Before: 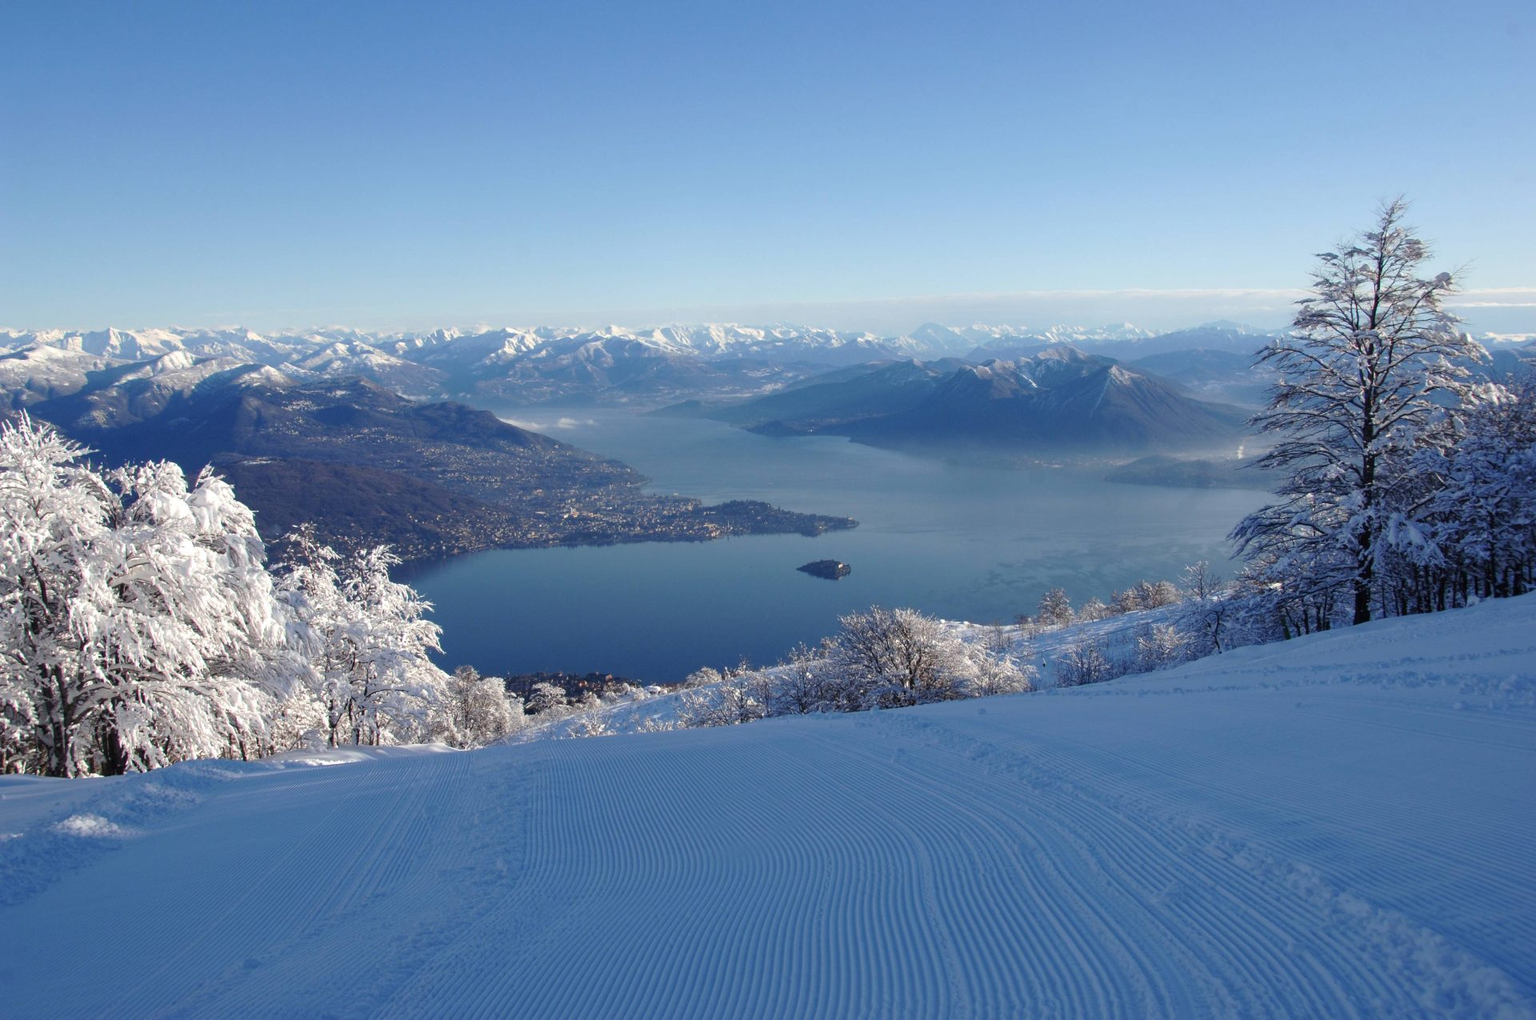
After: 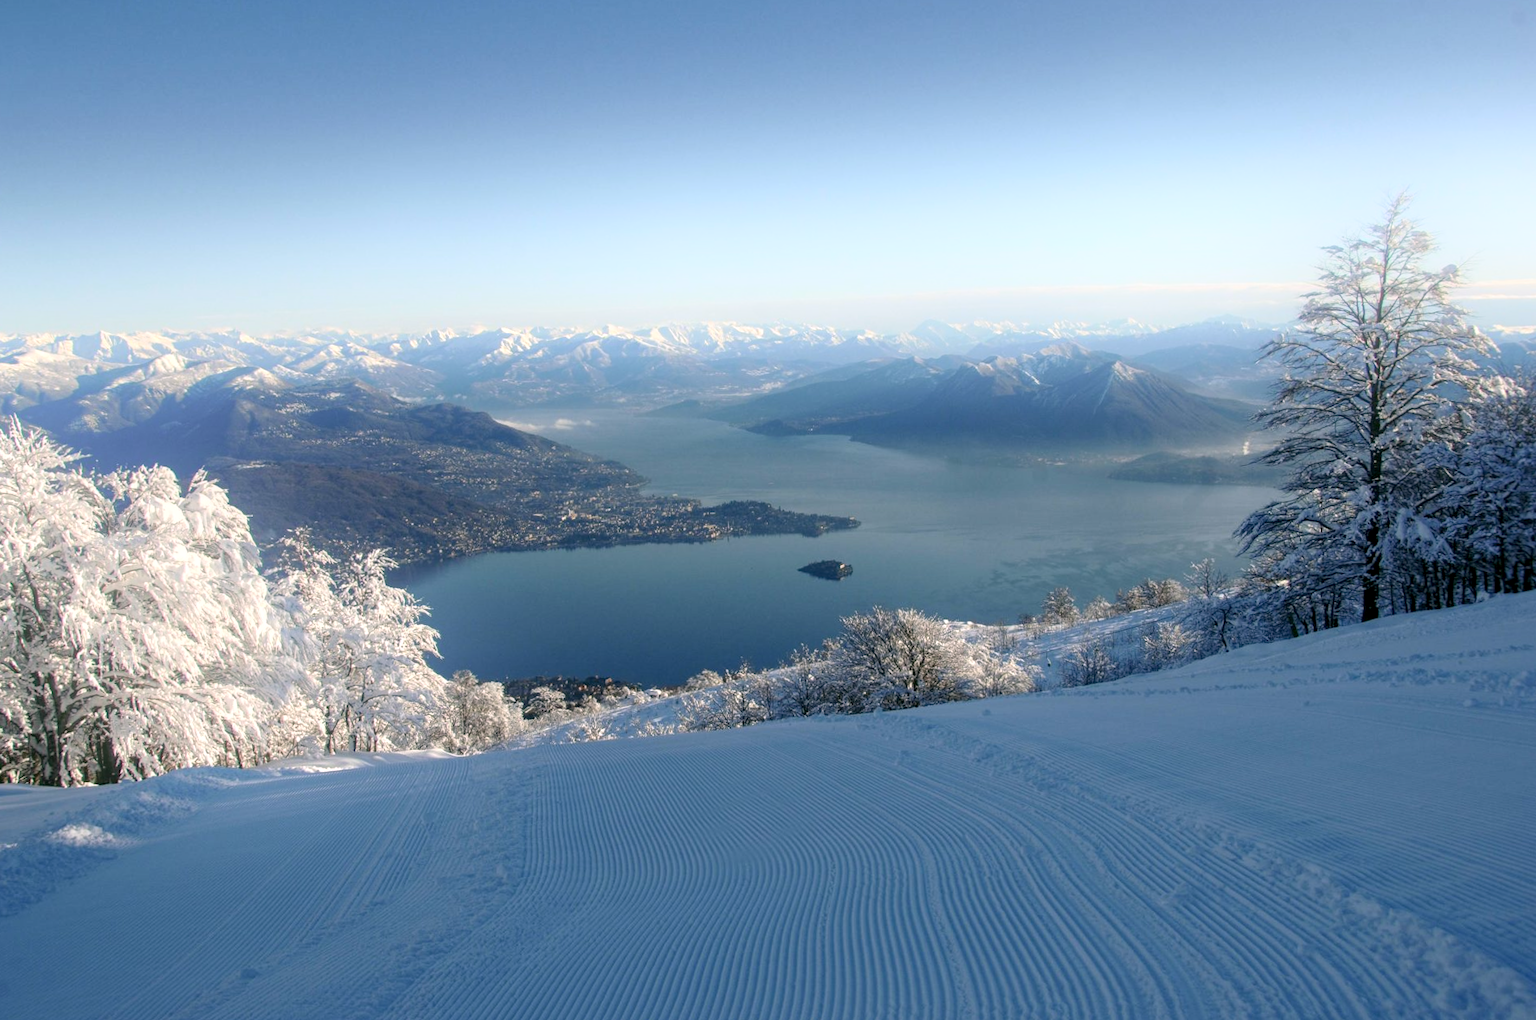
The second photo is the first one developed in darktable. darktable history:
rotate and perspective: rotation -0.45°, automatic cropping original format, crop left 0.008, crop right 0.992, crop top 0.012, crop bottom 0.988
bloom: on, module defaults
local contrast: on, module defaults
color correction: highlights a* 4.02, highlights b* 4.98, shadows a* -7.55, shadows b* 4.98
